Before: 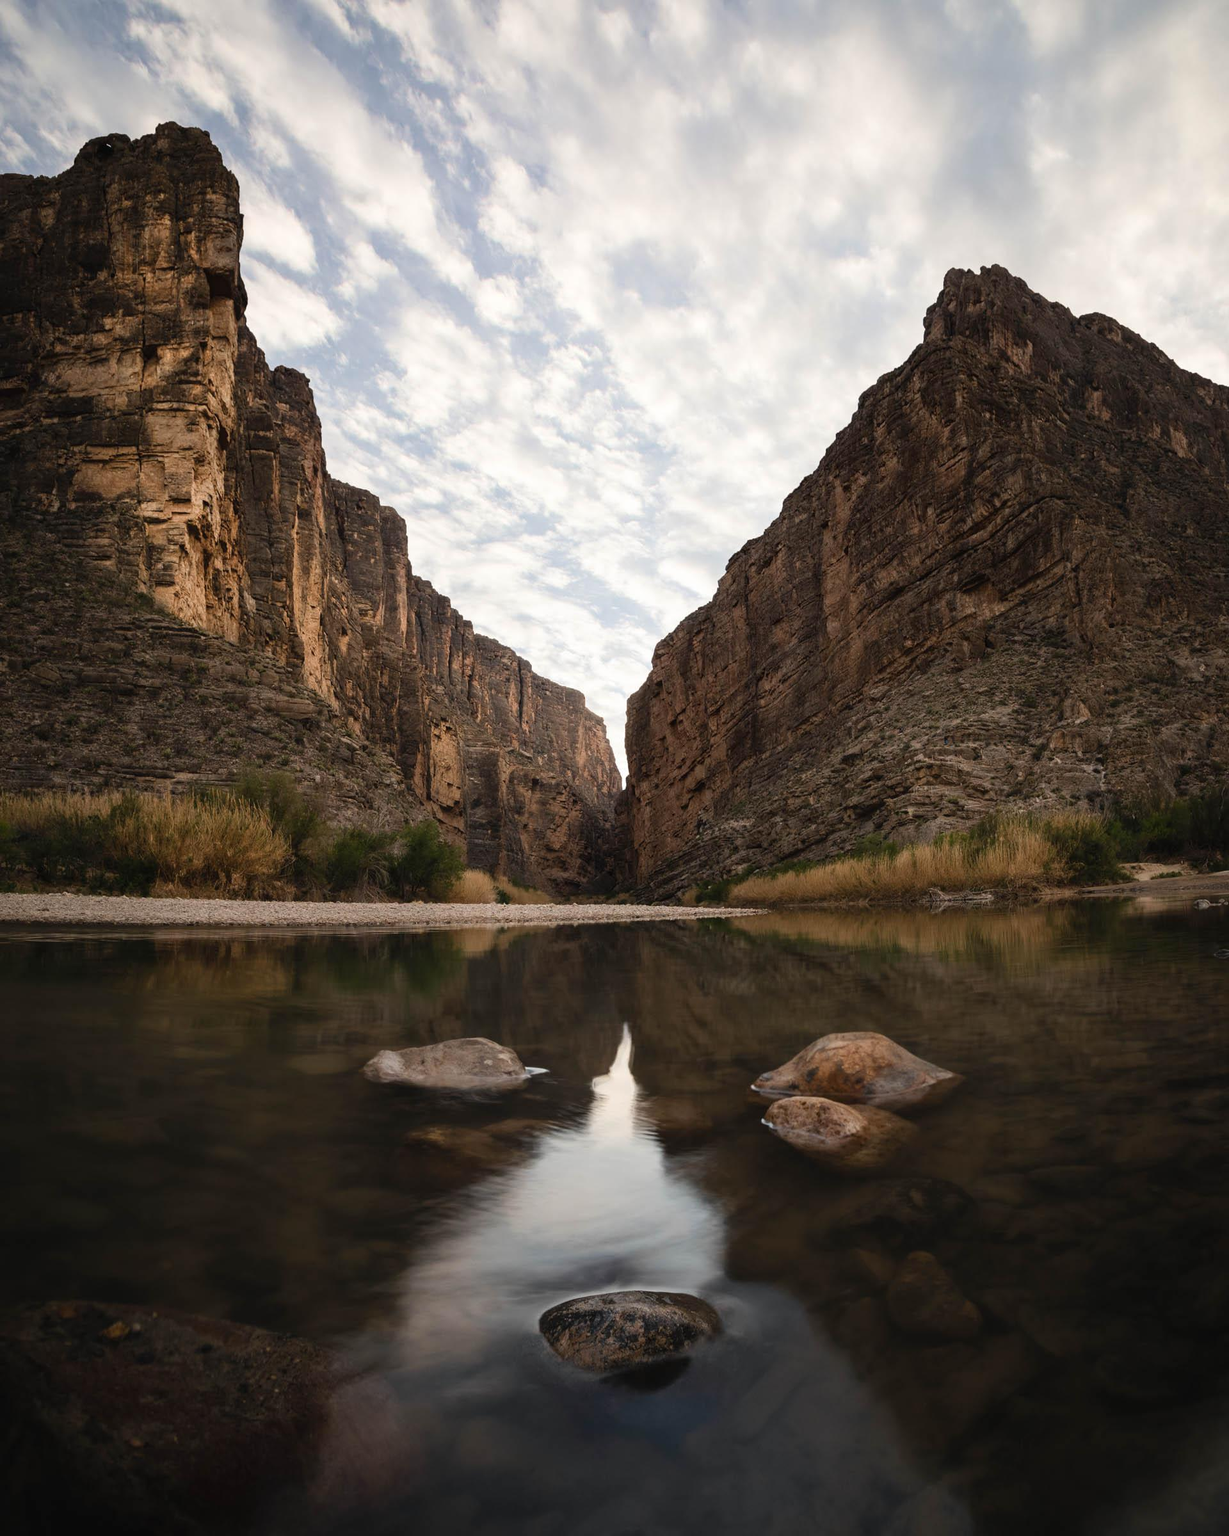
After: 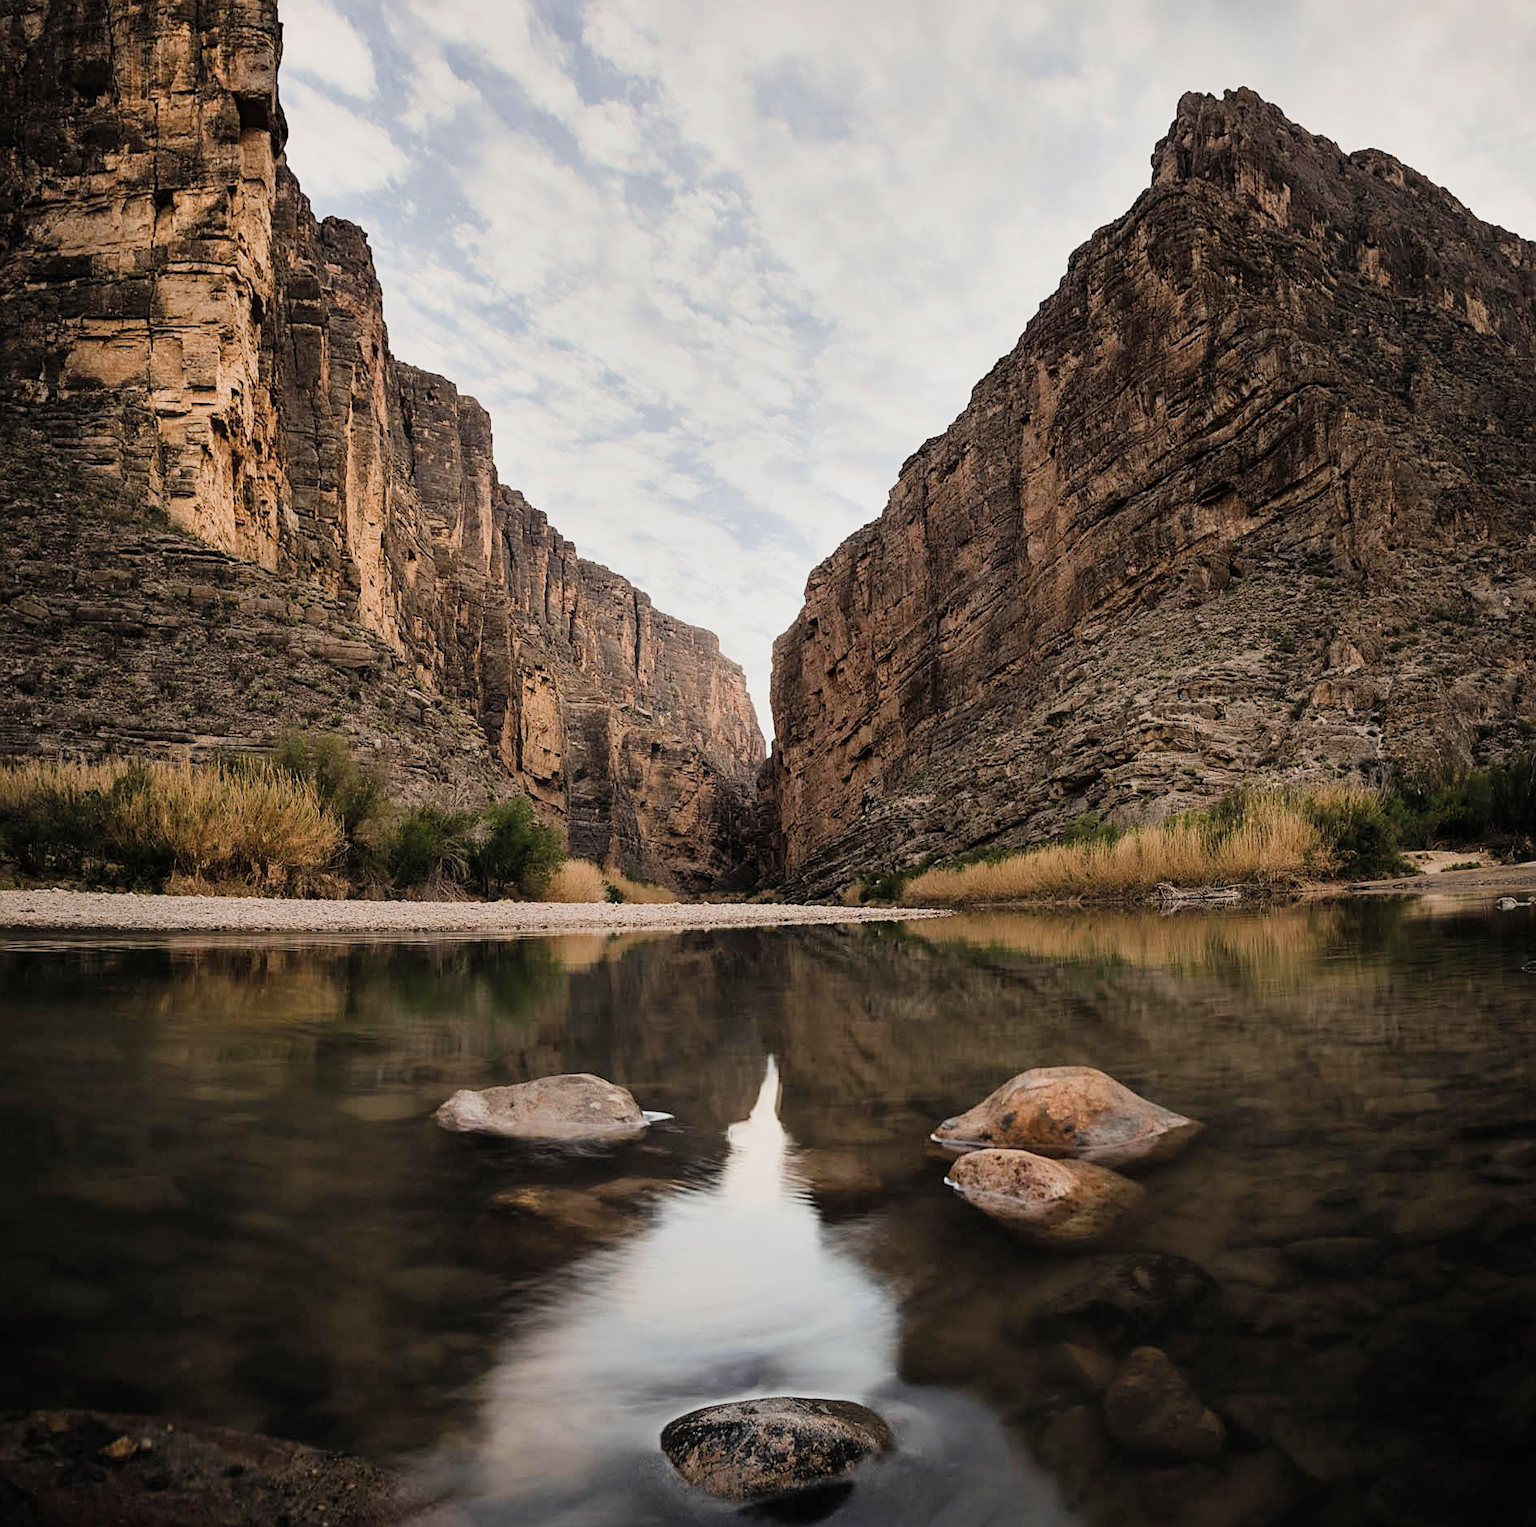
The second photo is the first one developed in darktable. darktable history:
shadows and highlights: shadows 12, white point adjustment 1.2, soften with gaussian
crop and rotate: left 1.814%, top 12.818%, right 0.25%, bottom 9.225%
exposure: exposure 0.943 EV, compensate highlight preservation false
sharpen: on, module defaults
filmic rgb: black relative exposure -6.98 EV, white relative exposure 5.63 EV, hardness 2.86
